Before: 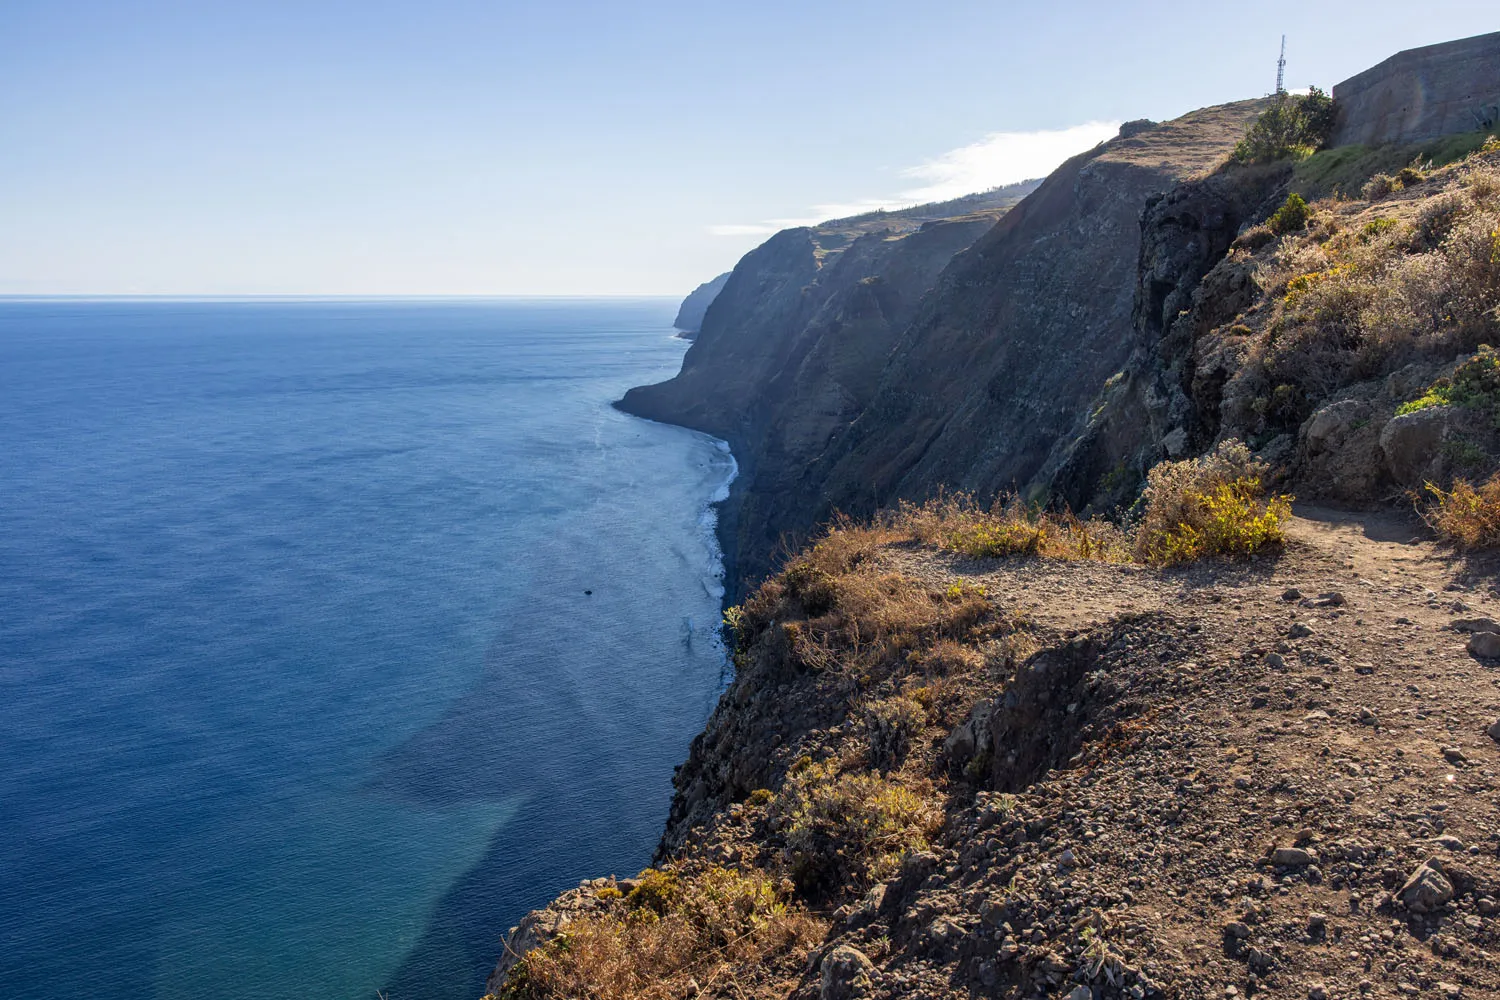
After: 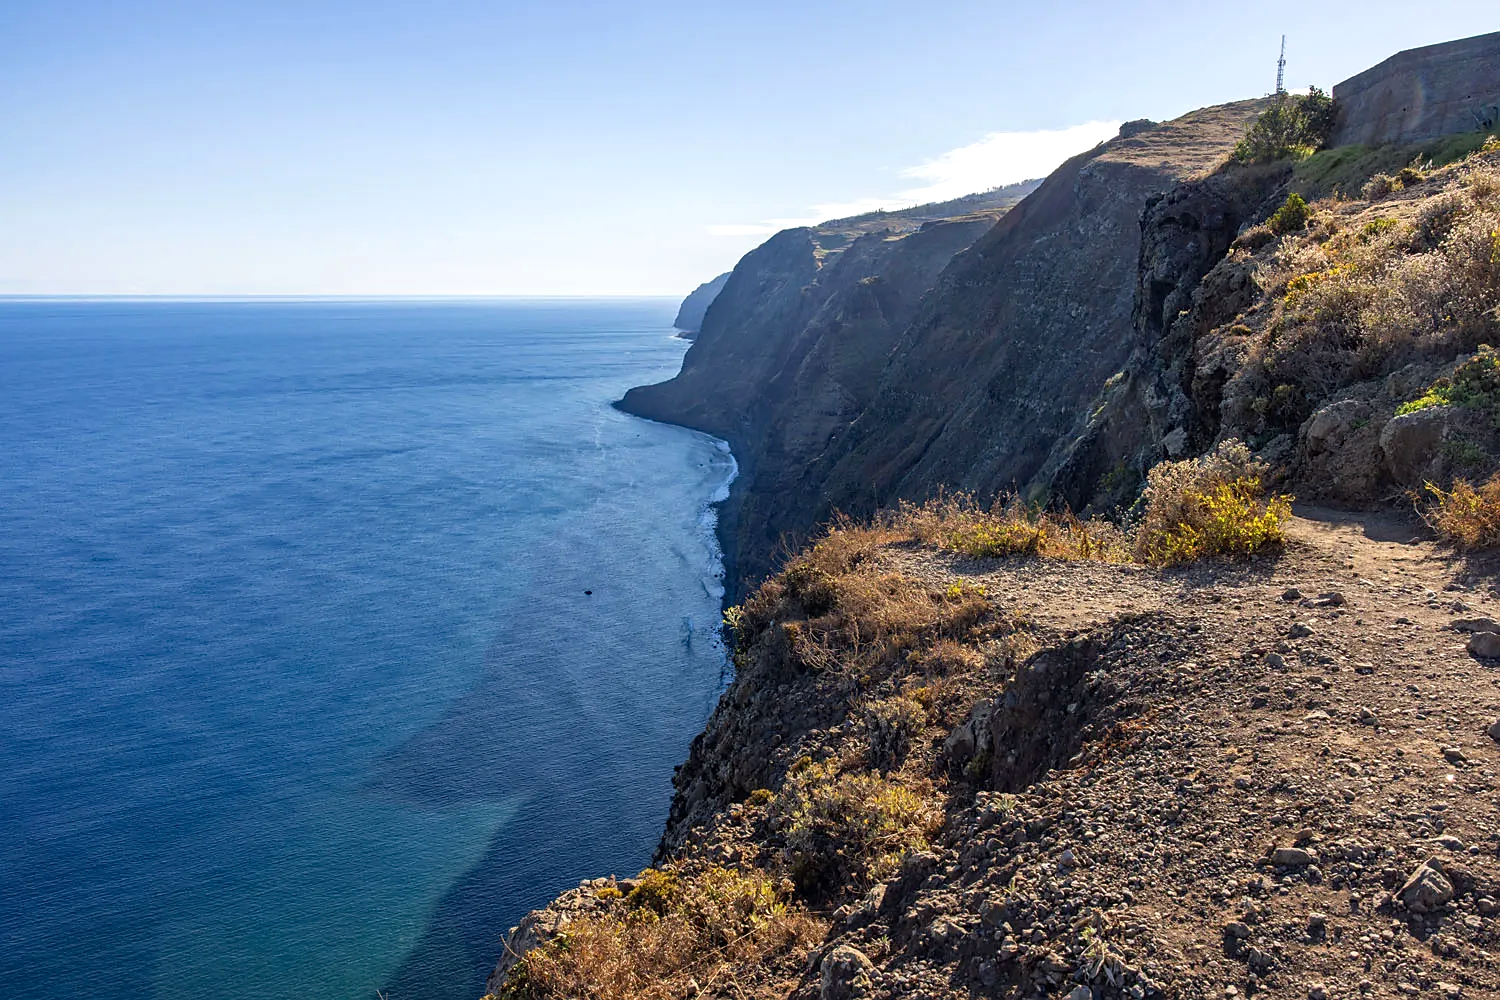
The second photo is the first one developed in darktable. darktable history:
sharpen: radius 1.499, amount 0.408, threshold 1.448
exposure: exposure 0.202 EV, compensate highlight preservation false
haze removal: compatibility mode true, adaptive false
